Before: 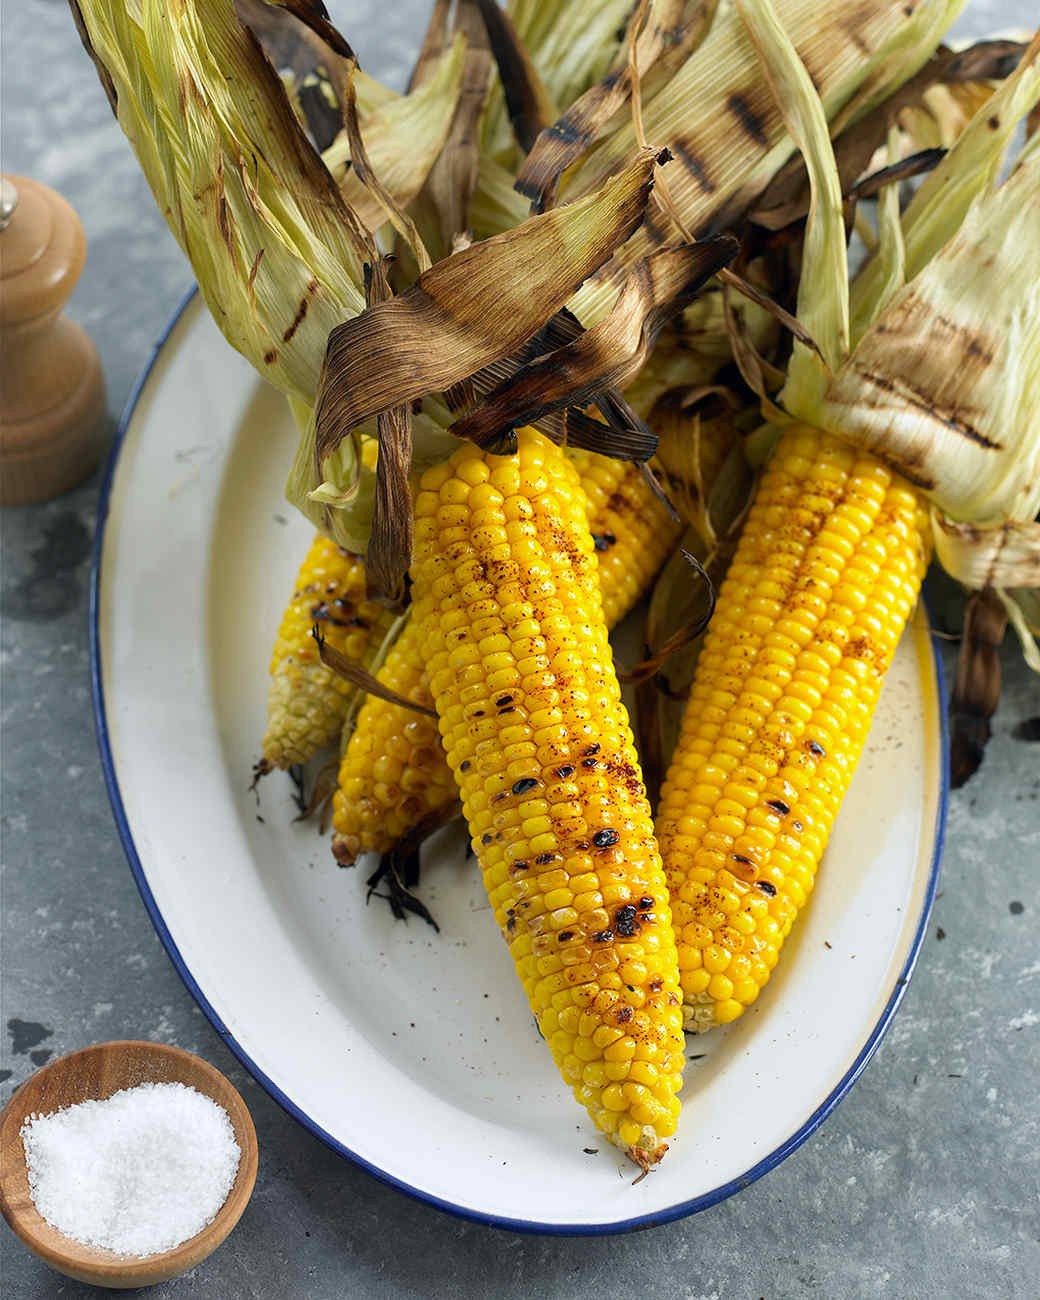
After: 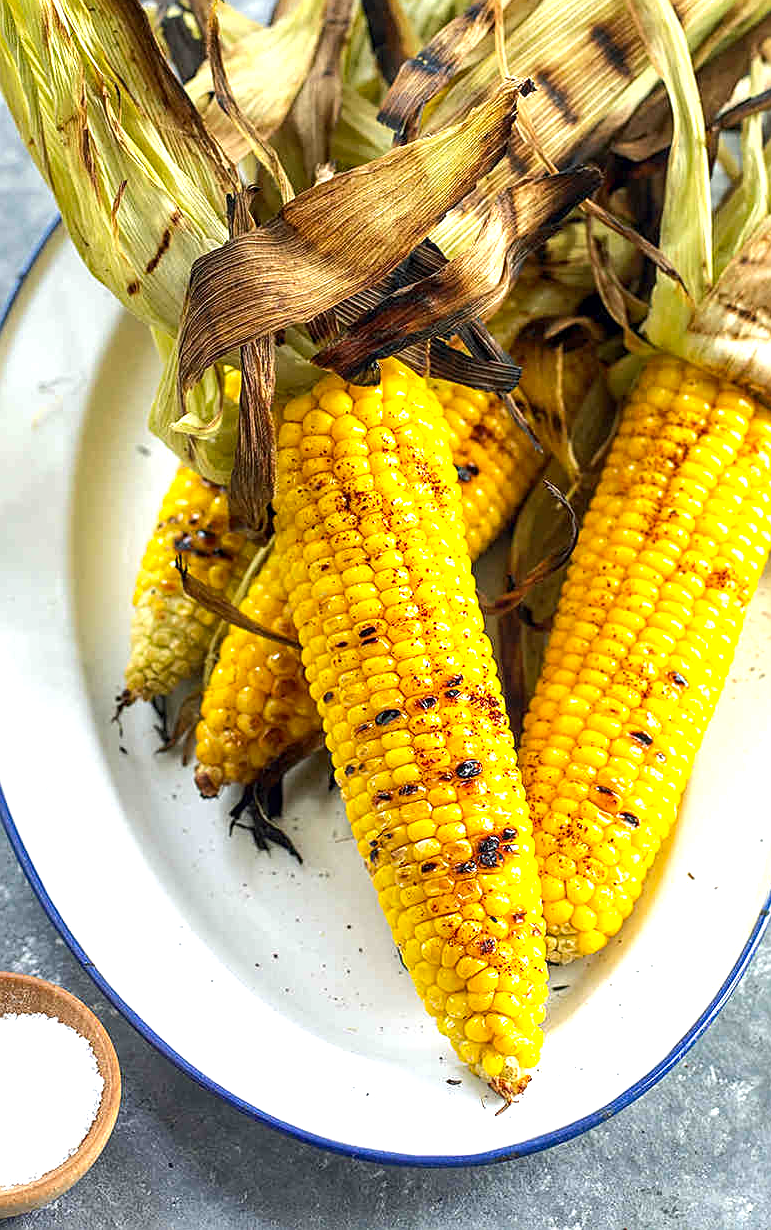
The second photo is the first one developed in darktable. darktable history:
contrast brightness saturation: saturation 0.126
crop and rotate: left 13.195%, top 5.318%, right 12.63%
local contrast: detail 130%
tone curve: curves: ch0 [(0, 0) (0.003, 0.003) (0.011, 0.011) (0.025, 0.024) (0.044, 0.043) (0.069, 0.068) (0.1, 0.098) (0.136, 0.133) (0.177, 0.173) (0.224, 0.22) (0.277, 0.271) (0.335, 0.328) (0.399, 0.39) (0.468, 0.458) (0.543, 0.563) (0.623, 0.64) (0.709, 0.722) (0.801, 0.809) (0.898, 0.902) (1, 1)], color space Lab, independent channels, preserve colors none
sharpen: on, module defaults
exposure: black level correction 0, exposure 0.845 EV, compensate exposure bias true, compensate highlight preservation false
